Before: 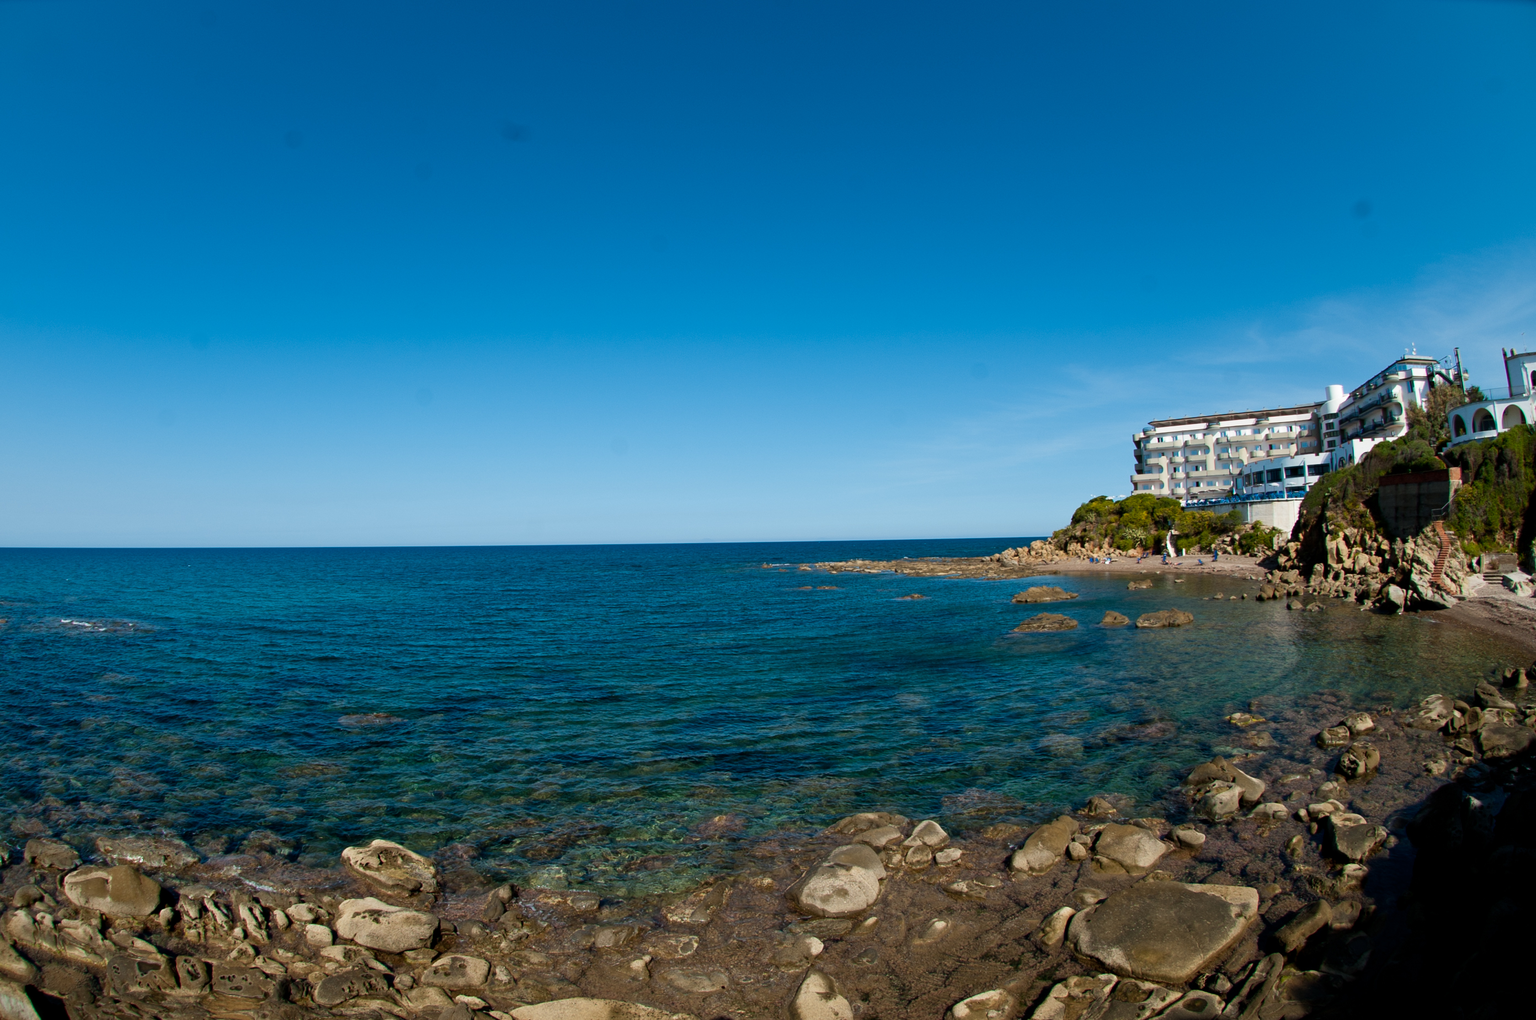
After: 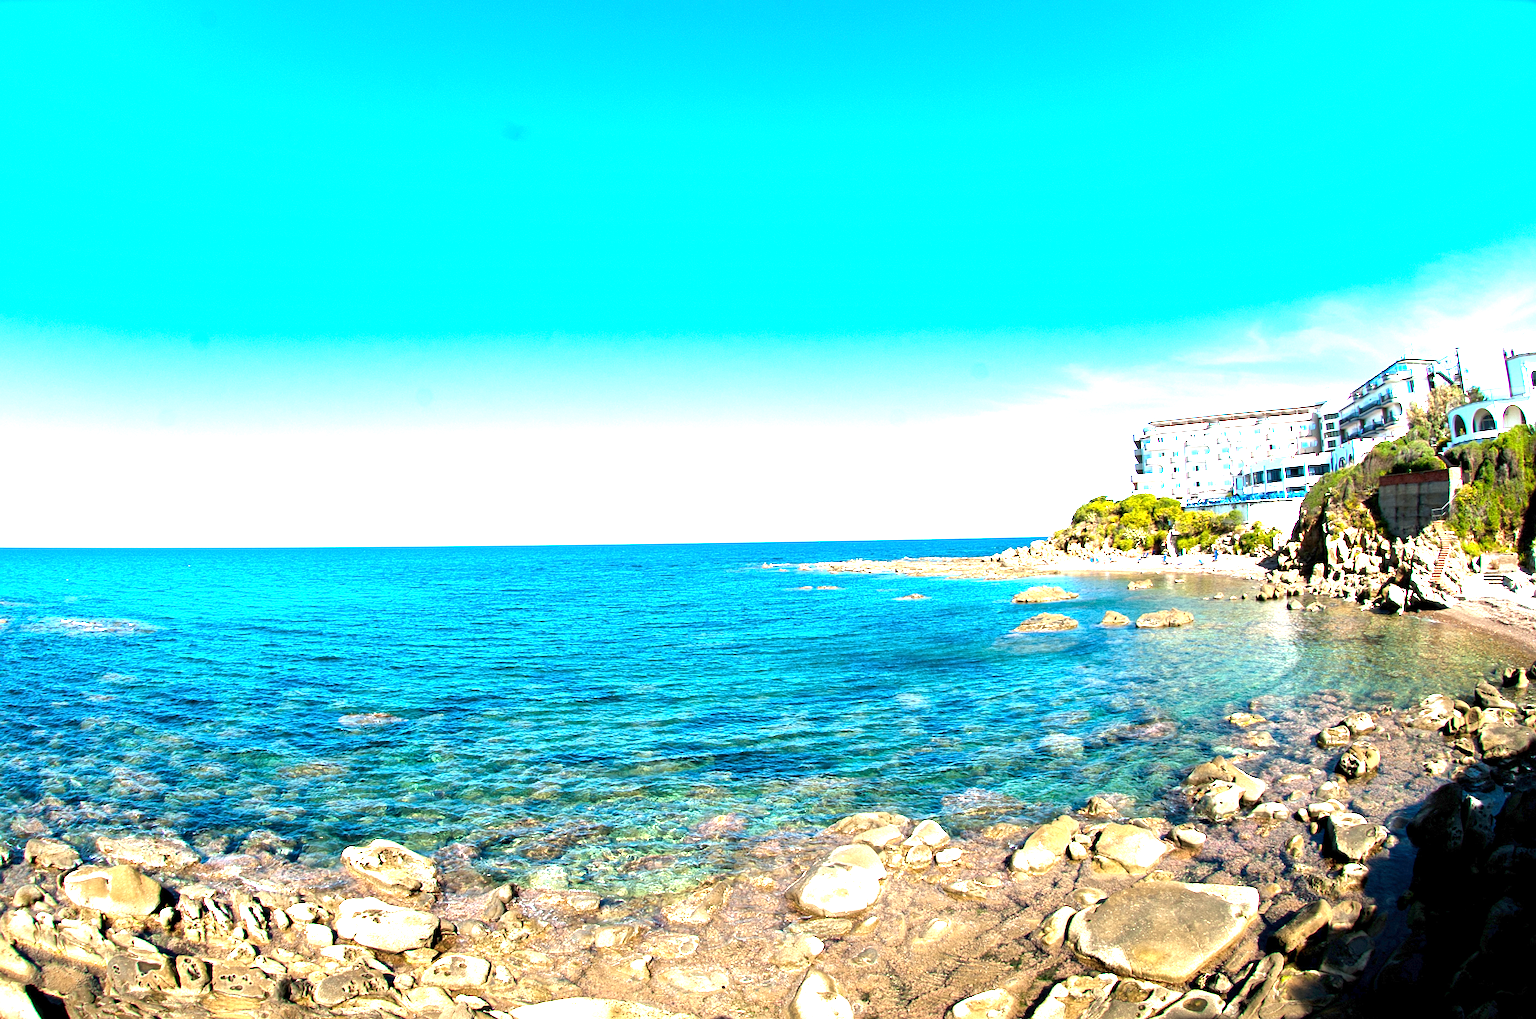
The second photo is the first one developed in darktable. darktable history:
sharpen: amount 0.2
exposure: exposure 3 EV, compensate highlight preservation false
